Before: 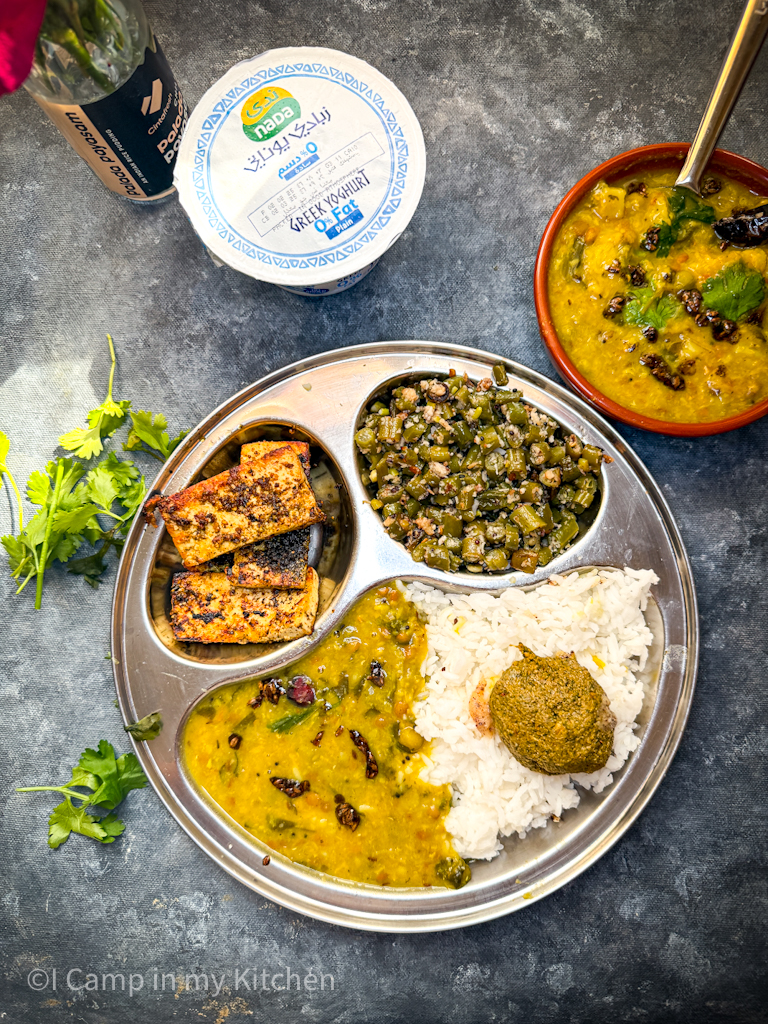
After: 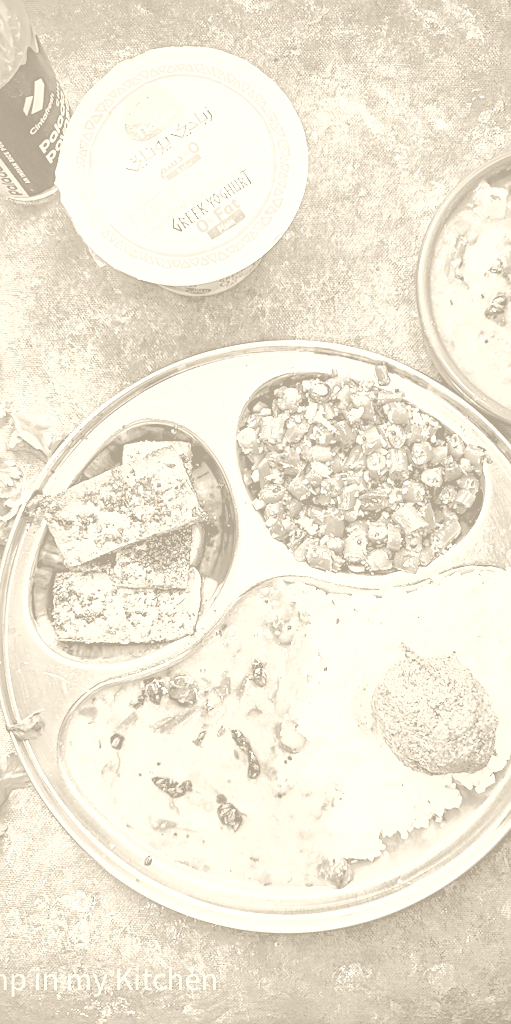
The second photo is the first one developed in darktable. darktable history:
colorize: hue 36°, saturation 71%, lightness 80.79%
haze removal: compatibility mode true, adaptive false
filmic rgb: black relative exposure -7.65 EV, white relative exposure 4.56 EV, hardness 3.61
sharpen: on, module defaults
crop: left 15.419%, right 17.914%
exposure: compensate highlight preservation false
shadows and highlights: on, module defaults
tone equalizer: -7 EV -0.63 EV, -6 EV 1 EV, -5 EV -0.45 EV, -4 EV 0.43 EV, -3 EV 0.41 EV, -2 EV 0.15 EV, -1 EV -0.15 EV, +0 EV -0.39 EV, smoothing diameter 25%, edges refinement/feathering 10, preserve details guided filter
